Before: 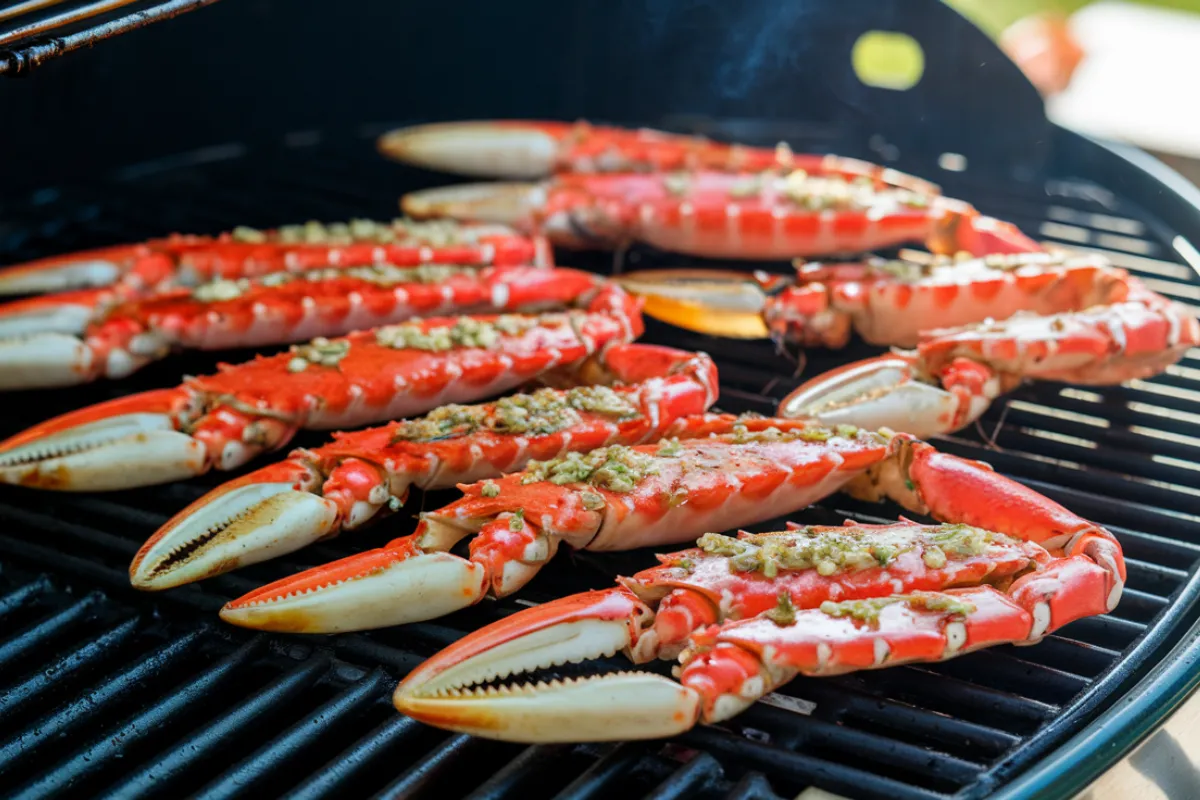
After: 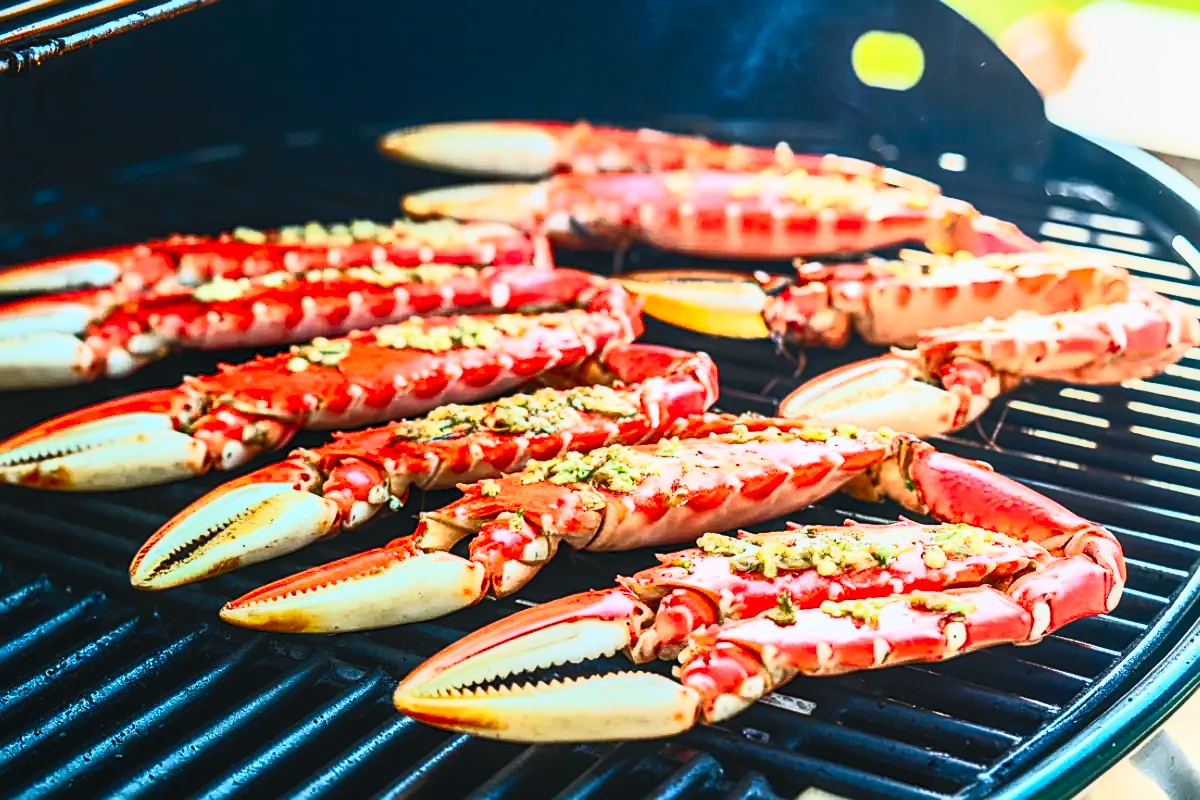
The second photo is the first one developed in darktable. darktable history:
local contrast: on, module defaults
contrast brightness saturation: contrast 0.83, brightness 0.59, saturation 0.59
color balance: mode lift, gamma, gain (sRGB), lift [1, 1, 1.022, 1.026]
sharpen: on, module defaults
